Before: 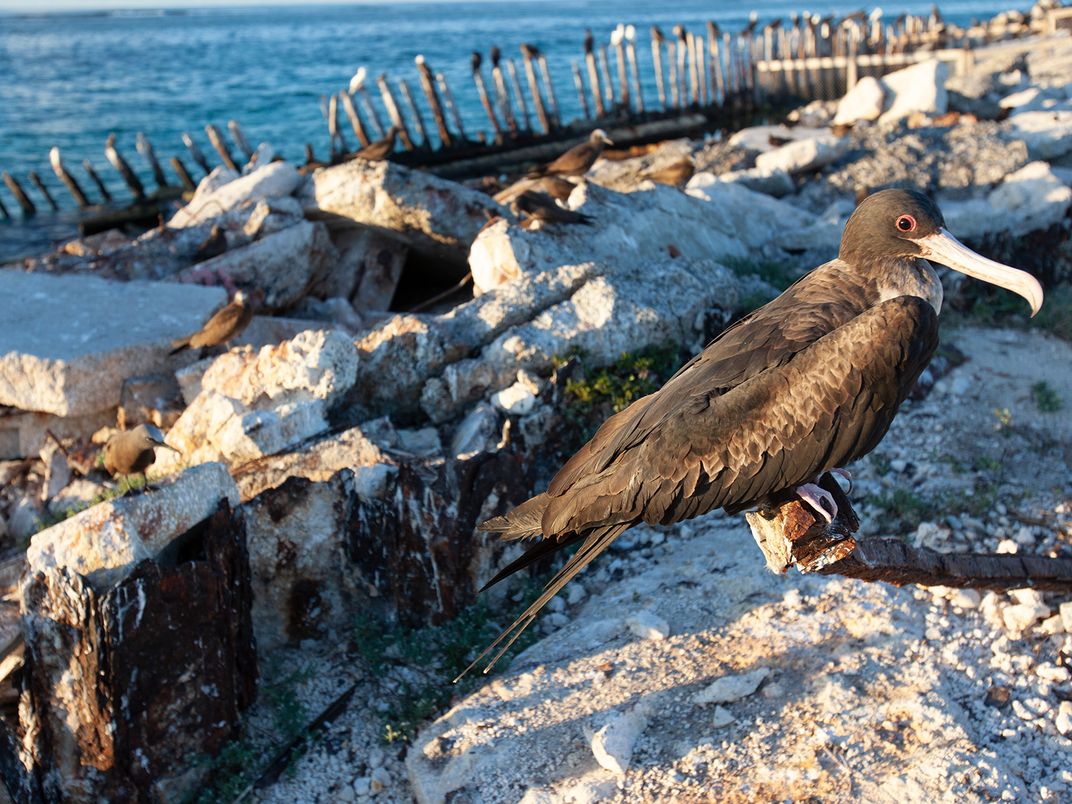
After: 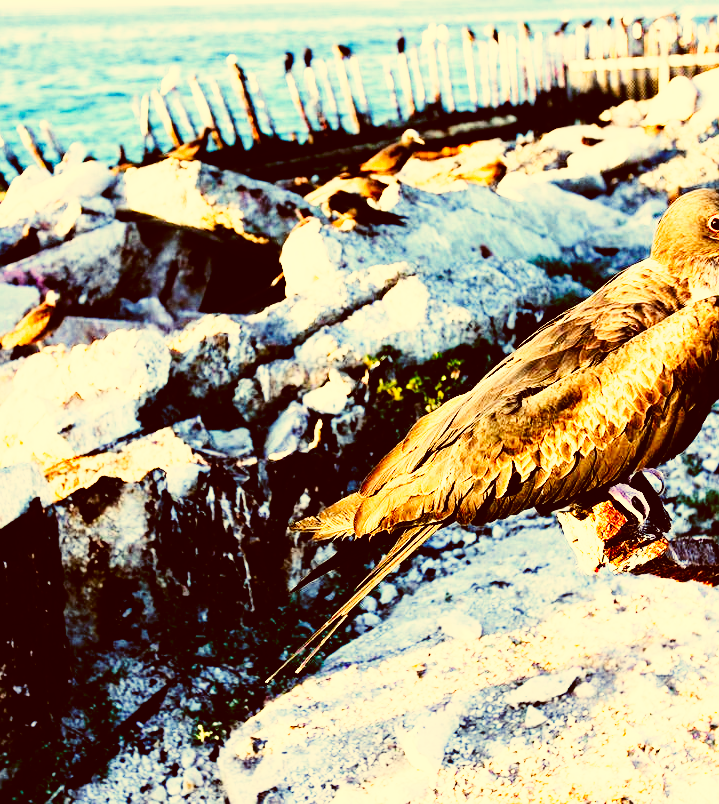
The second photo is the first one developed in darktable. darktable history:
filmic rgb: black relative exposure -7.49 EV, white relative exposure 5 EV, hardness 3.34, contrast 1.298, color science v6 (2022)
color correction: highlights a* 1.03, highlights b* 23.58, shadows a* 15.3, shadows b* 24.67
exposure: exposure 1.202 EV, compensate highlight preservation false
crop and rotate: left 17.609%, right 15.305%
tone curve: curves: ch0 [(0, 0) (0.003, 0.005) (0.011, 0.008) (0.025, 0.01) (0.044, 0.014) (0.069, 0.017) (0.1, 0.022) (0.136, 0.028) (0.177, 0.037) (0.224, 0.049) (0.277, 0.091) (0.335, 0.168) (0.399, 0.292) (0.468, 0.463) (0.543, 0.637) (0.623, 0.792) (0.709, 0.903) (0.801, 0.963) (0.898, 0.985) (1, 1)], preserve colors none
